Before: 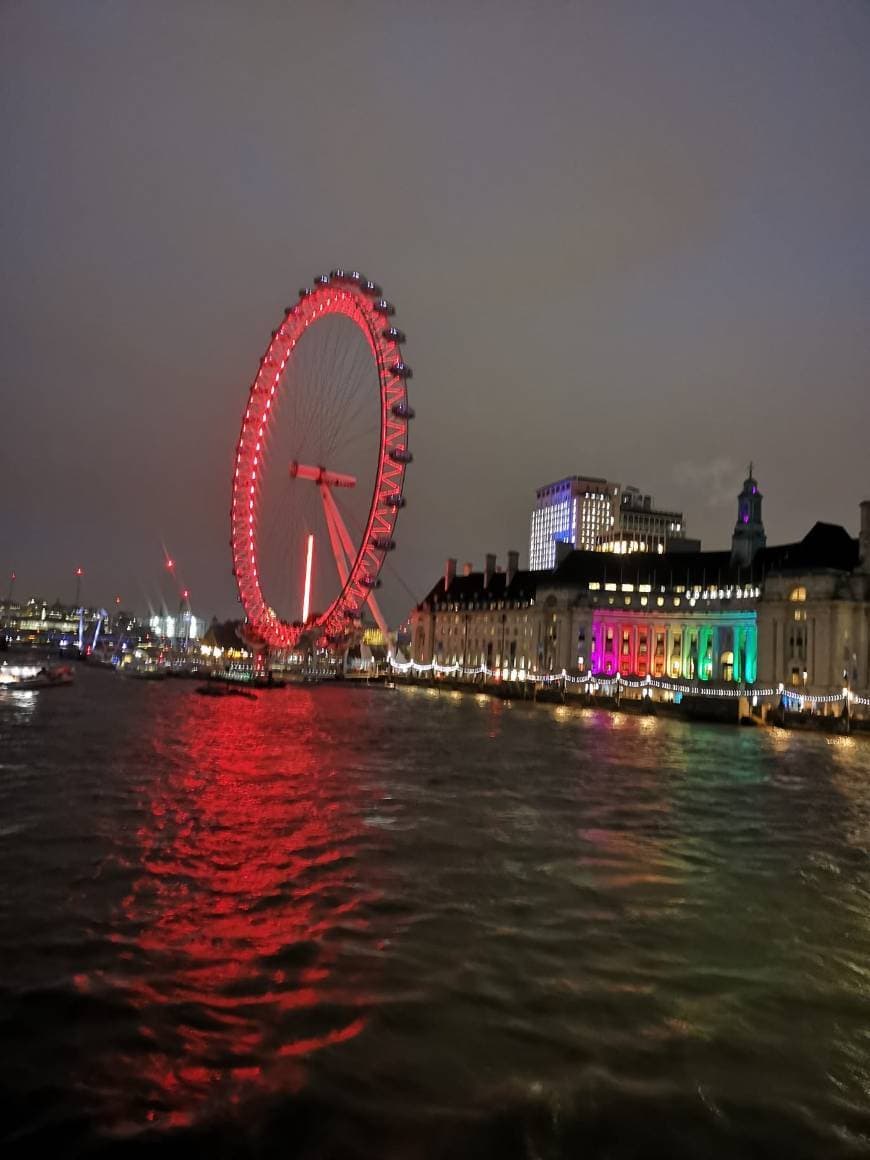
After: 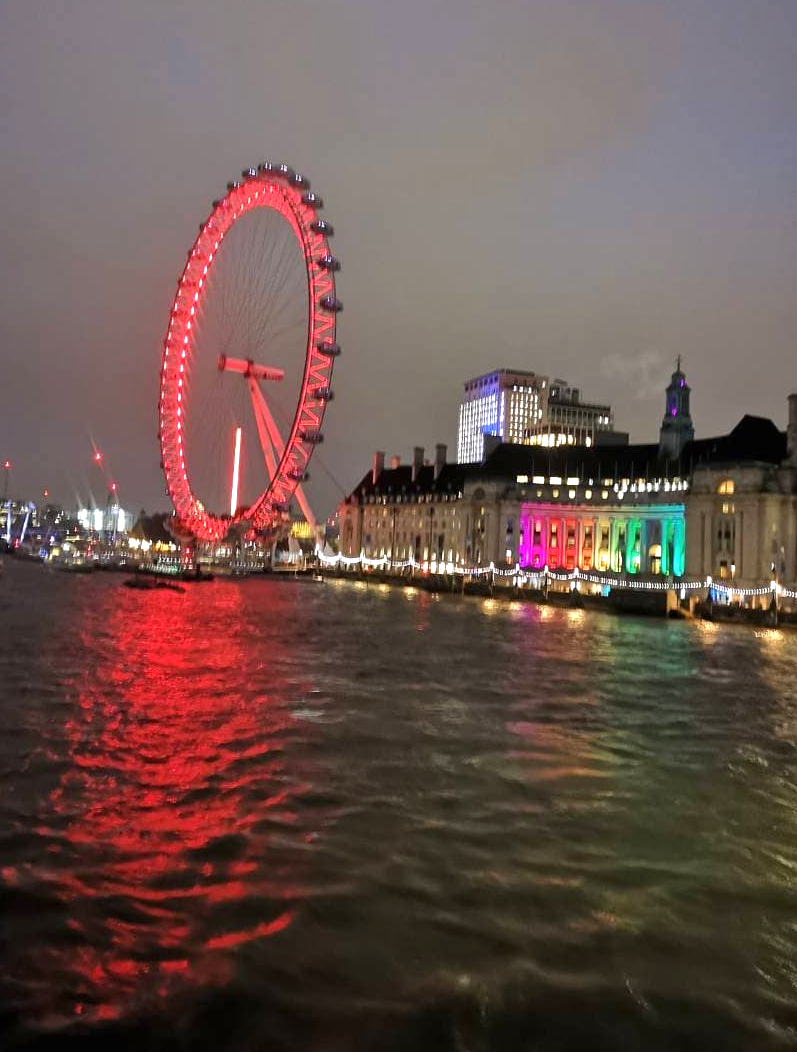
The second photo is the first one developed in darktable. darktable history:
crop and rotate: left 8.316%, top 9.235%
exposure: black level correction 0, exposure 0.695 EV, compensate highlight preservation false
